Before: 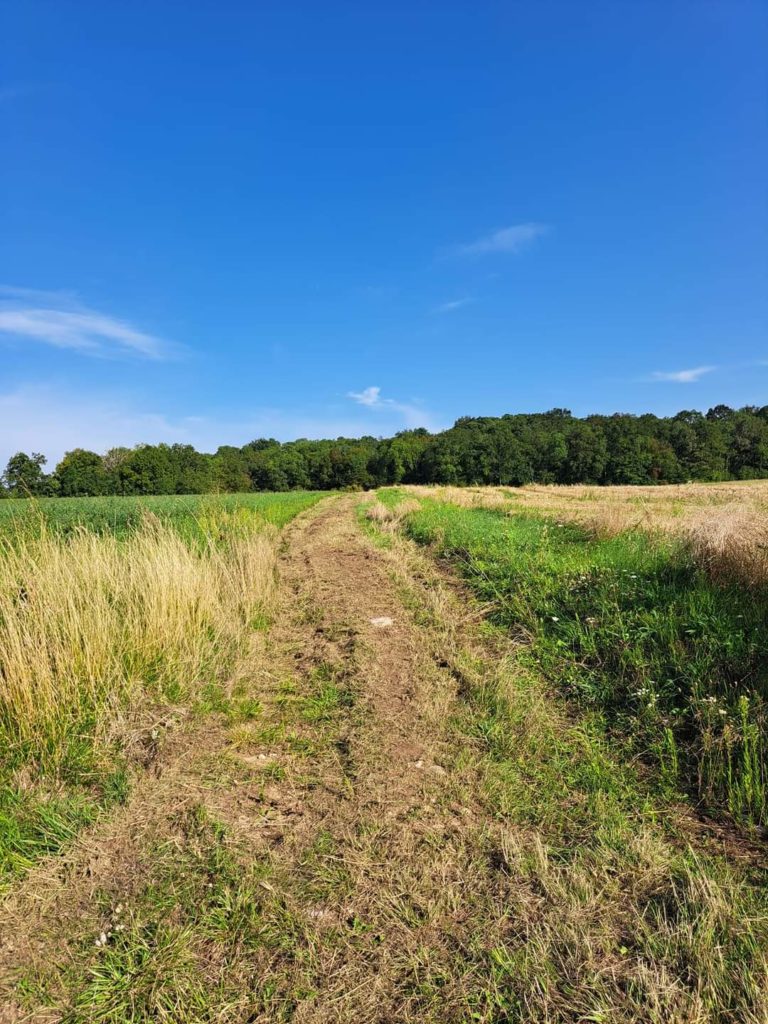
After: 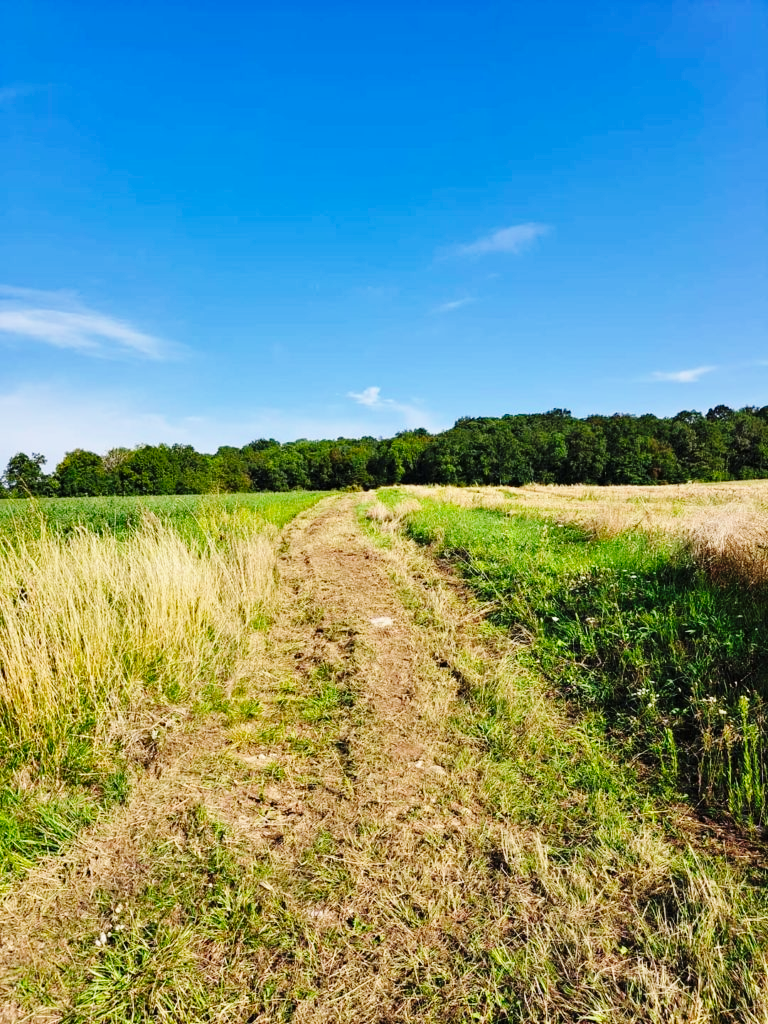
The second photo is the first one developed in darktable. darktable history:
base curve: curves: ch0 [(0, 0) (0.036, 0.025) (0.121, 0.166) (0.206, 0.329) (0.605, 0.79) (1, 1)], preserve colors none
shadows and highlights: shadows 20.91, highlights -35.45, soften with gaussian
